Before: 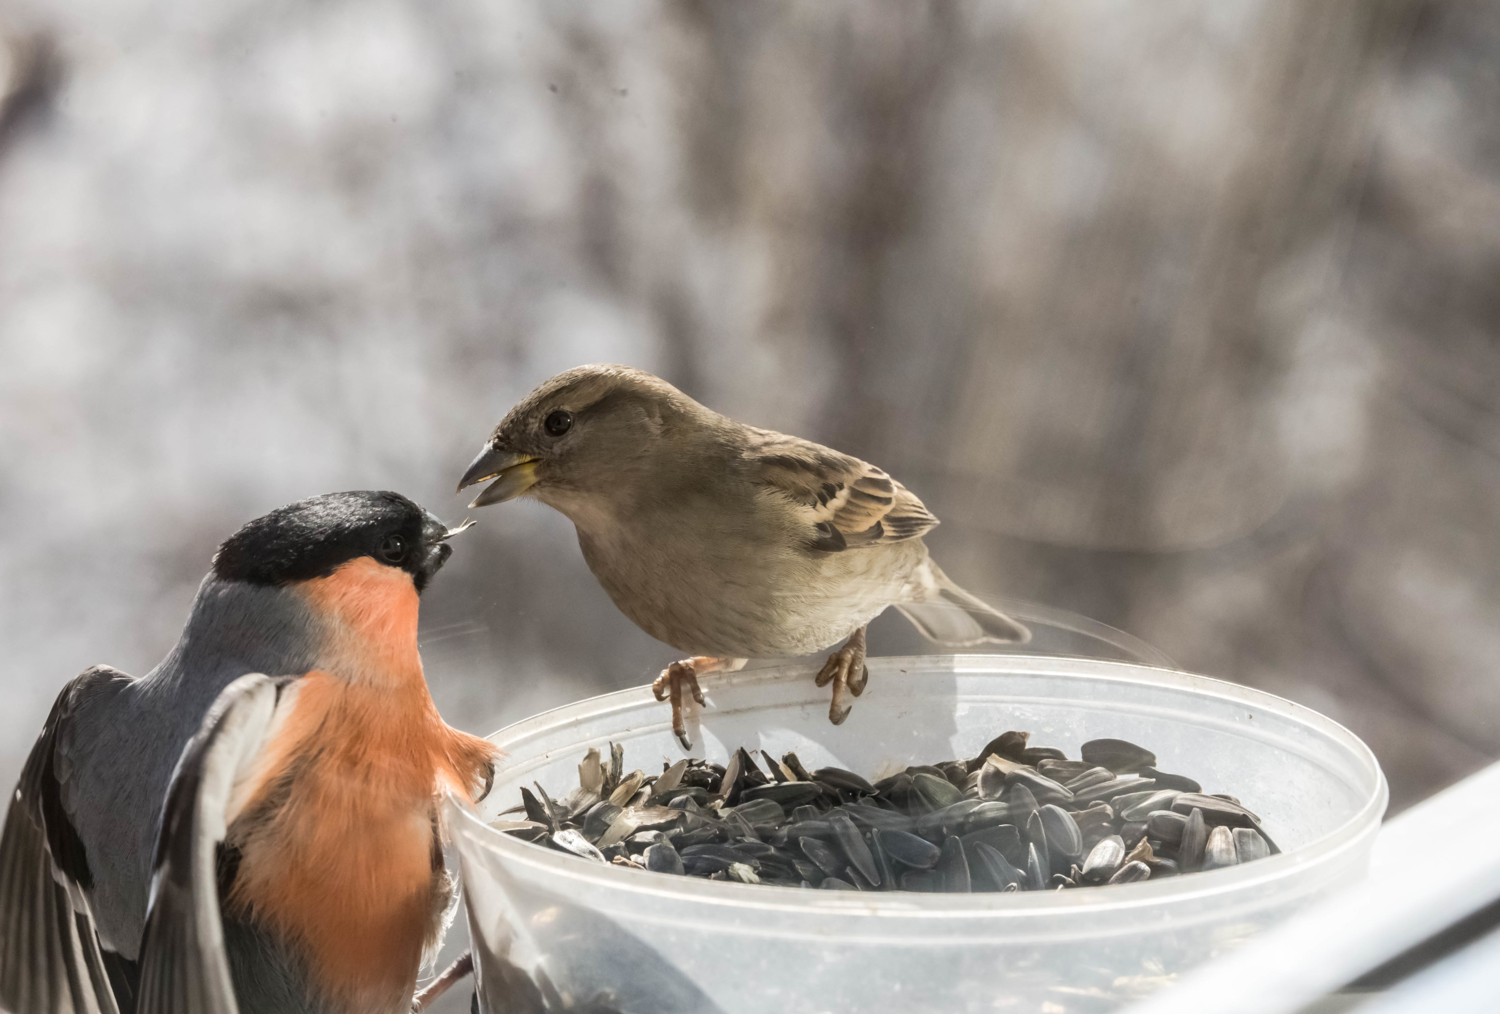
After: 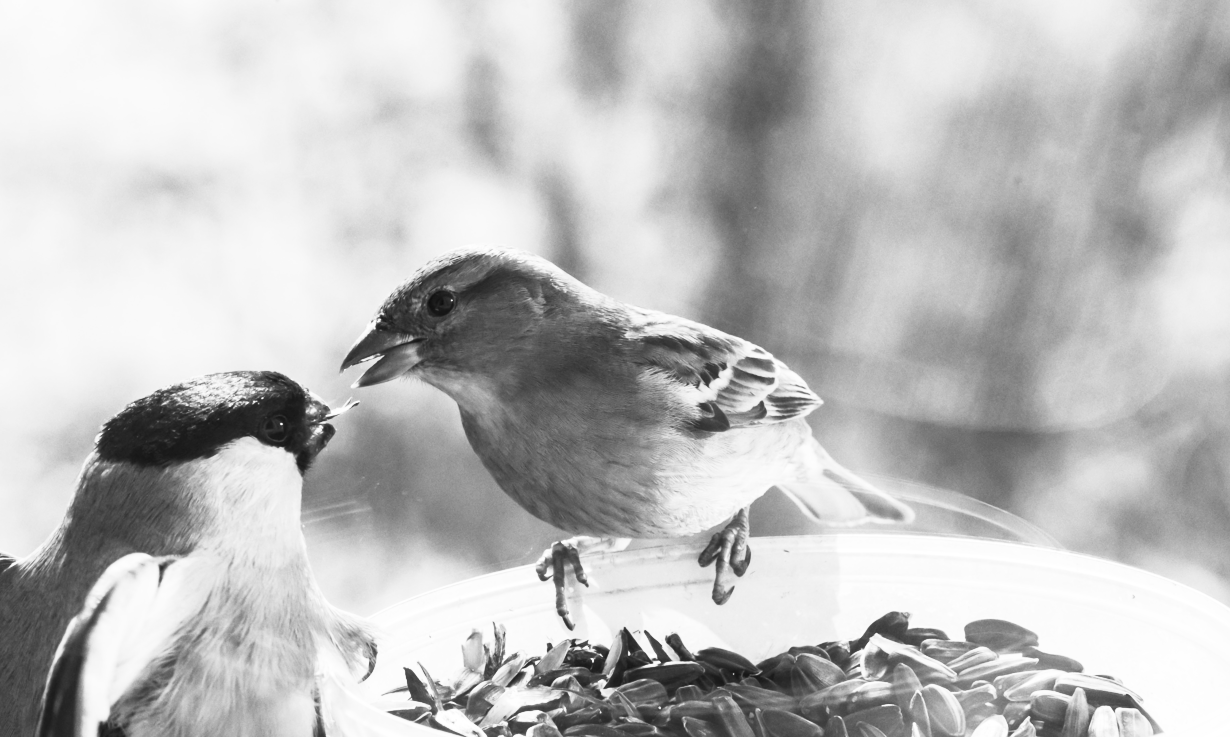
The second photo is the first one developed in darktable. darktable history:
crop: left 7.856%, top 11.836%, right 10.12%, bottom 15.387%
contrast brightness saturation: contrast 0.53, brightness 0.47, saturation -1
